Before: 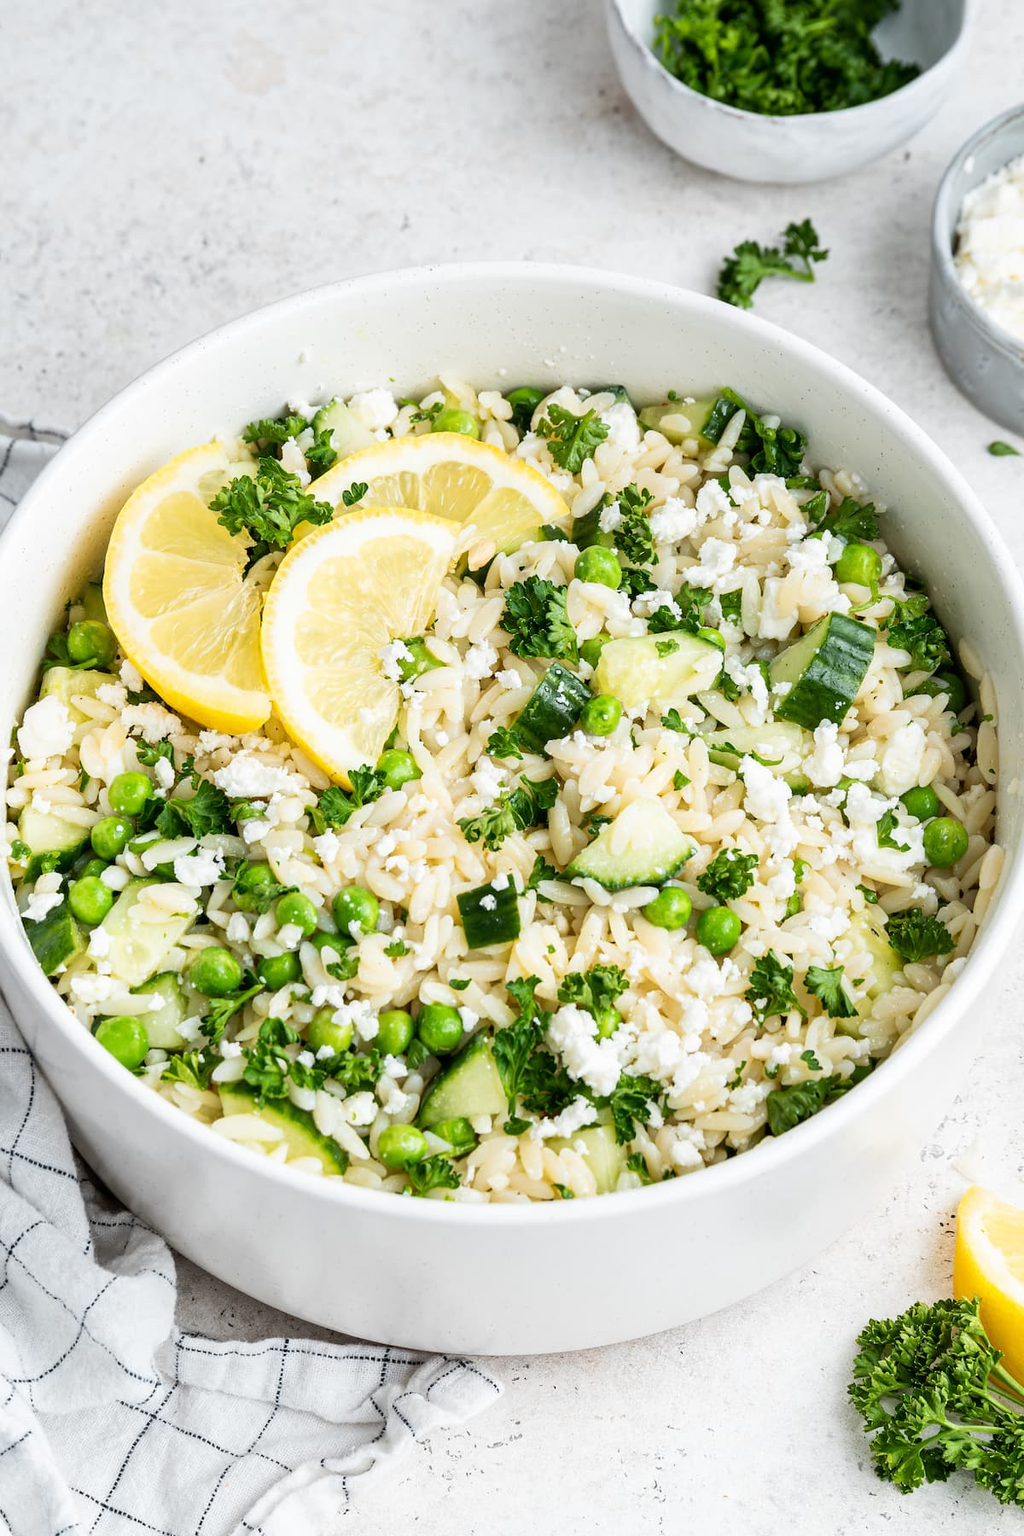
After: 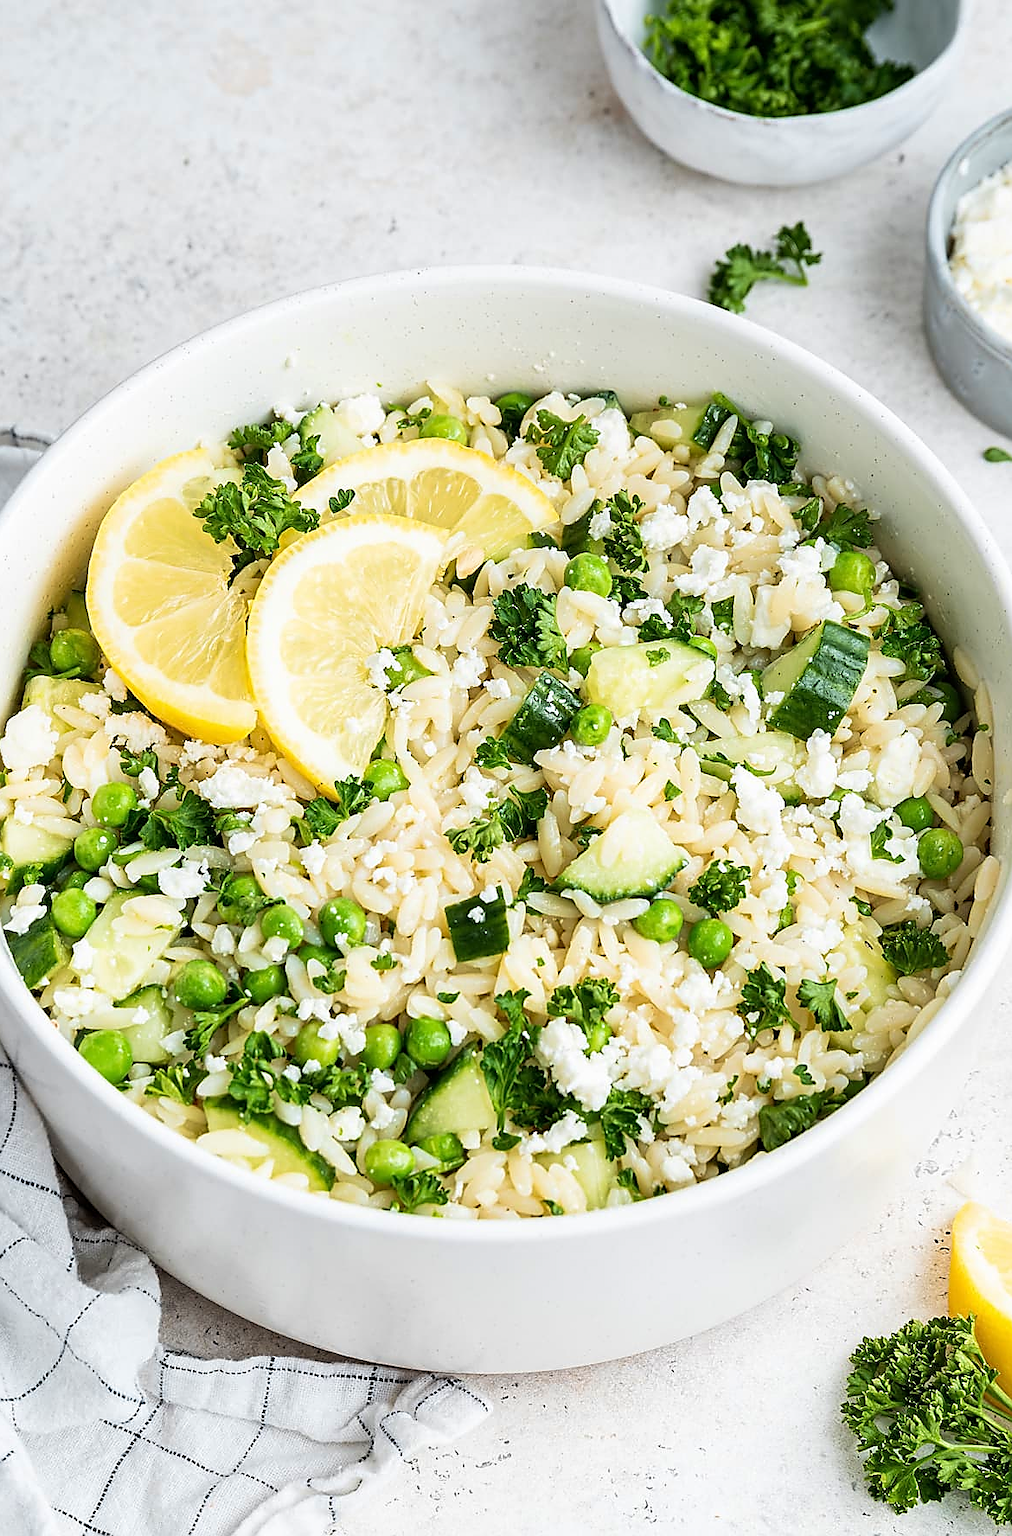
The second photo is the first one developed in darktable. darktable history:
sharpen: radius 1.4, amount 1.25, threshold 0.7
crop and rotate: left 1.774%, right 0.633%, bottom 1.28%
velvia: on, module defaults
